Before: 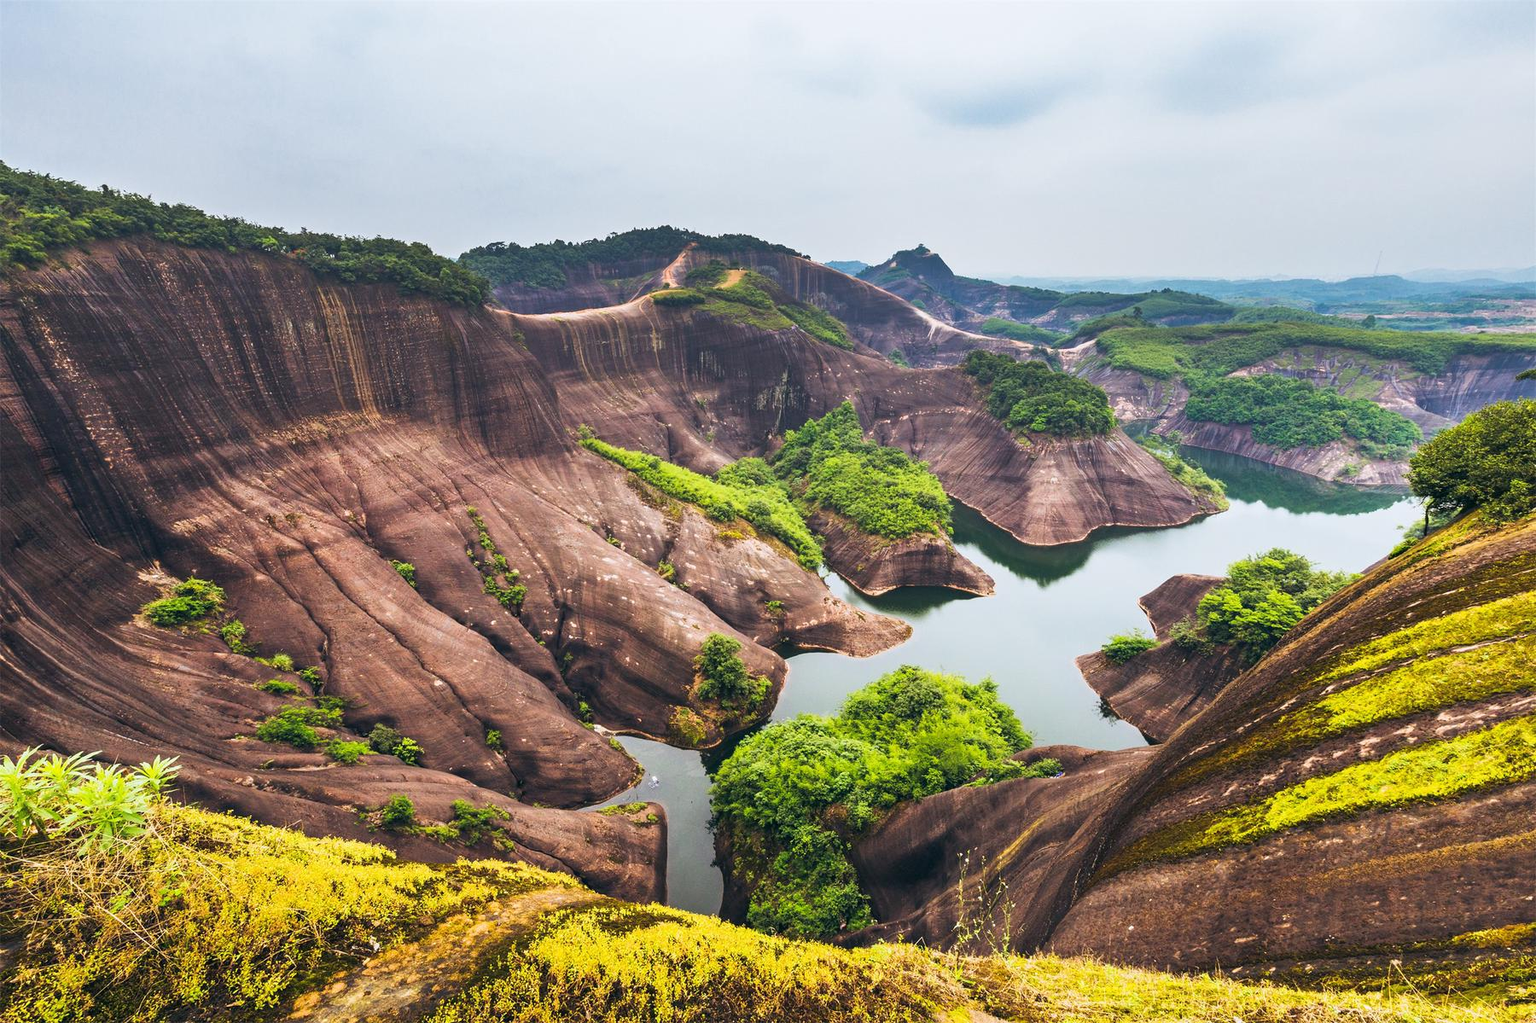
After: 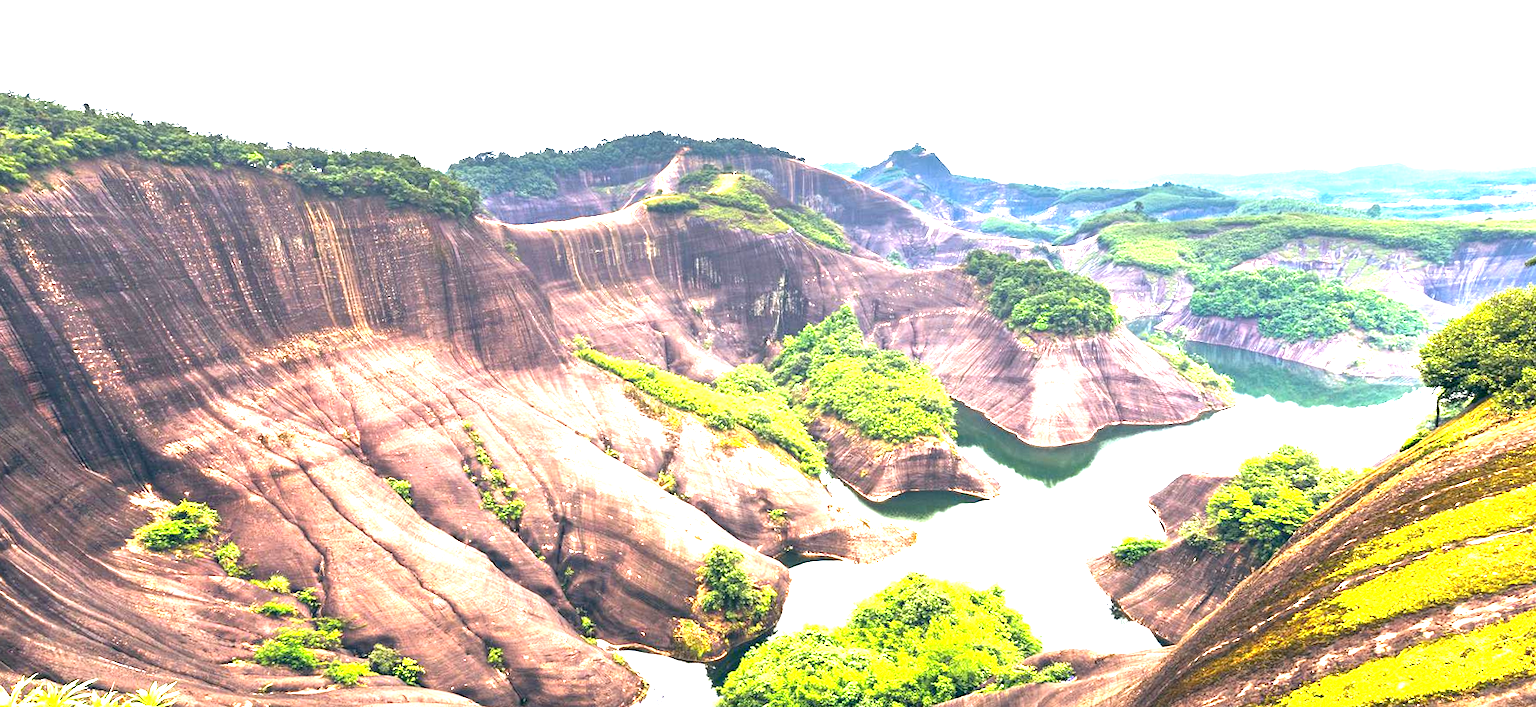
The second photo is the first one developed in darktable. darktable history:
exposure: black level correction 0.001, exposure 2 EV, compensate highlight preservation false
crop and rotate: top 8.293%, bottom 20.996%
rotate and perspective: rotation -1.42°, crop left 0.016, crop right 0.984, crop top 0.035, crop bottom 0.965
